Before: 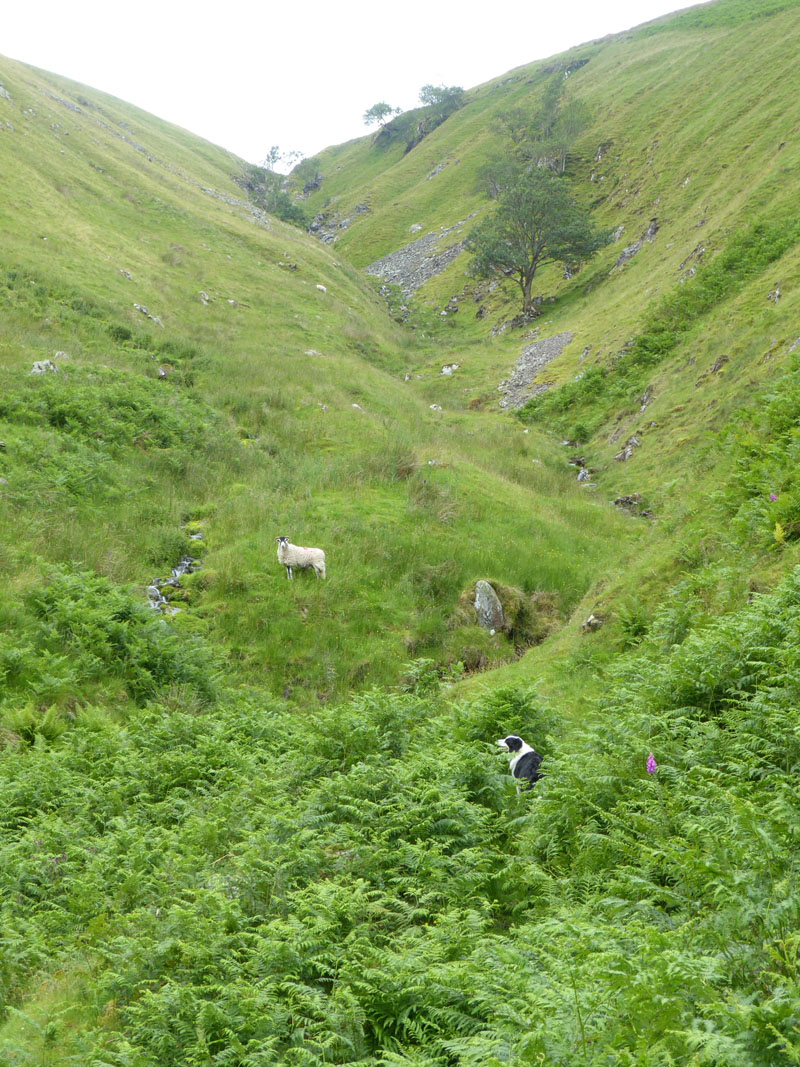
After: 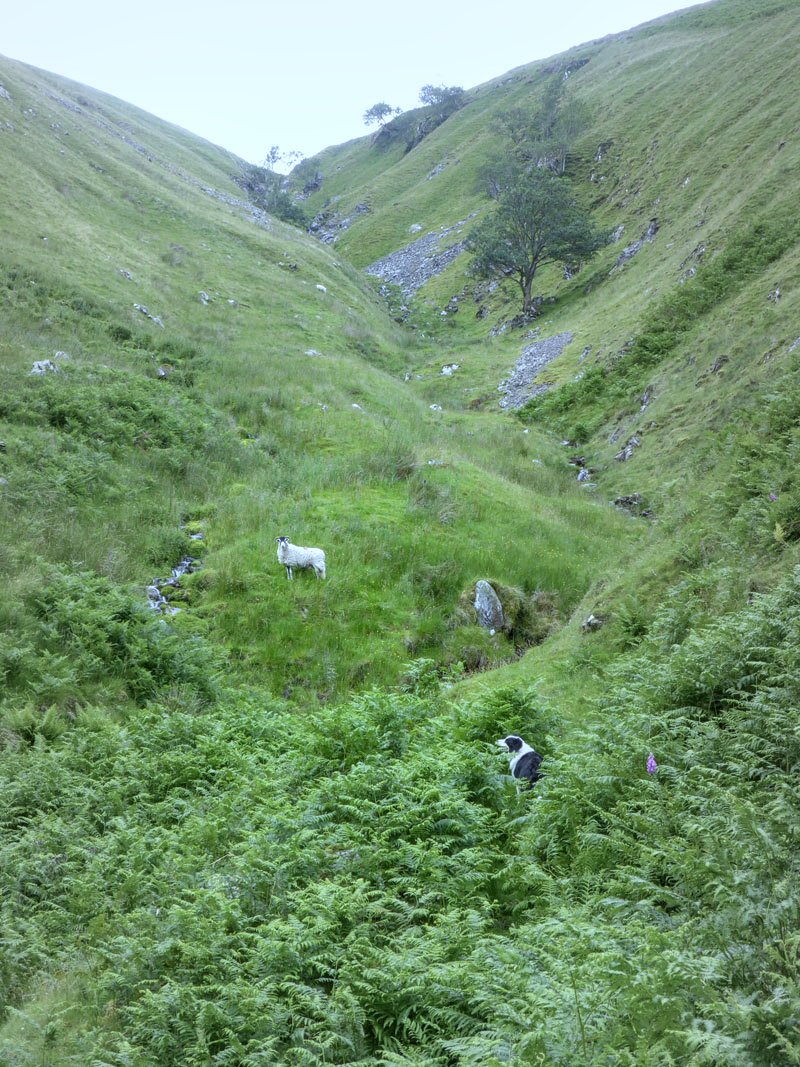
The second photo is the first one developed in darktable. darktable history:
white balance: red 0.871, blue 1.249
vignetting: fall-off start 18.21%, fall-off radius 137.95%, brightness -0.207, center (-0.078, 0.066), width/height ratio 0.62, shape 0.59
local contrast: on, module defaults
